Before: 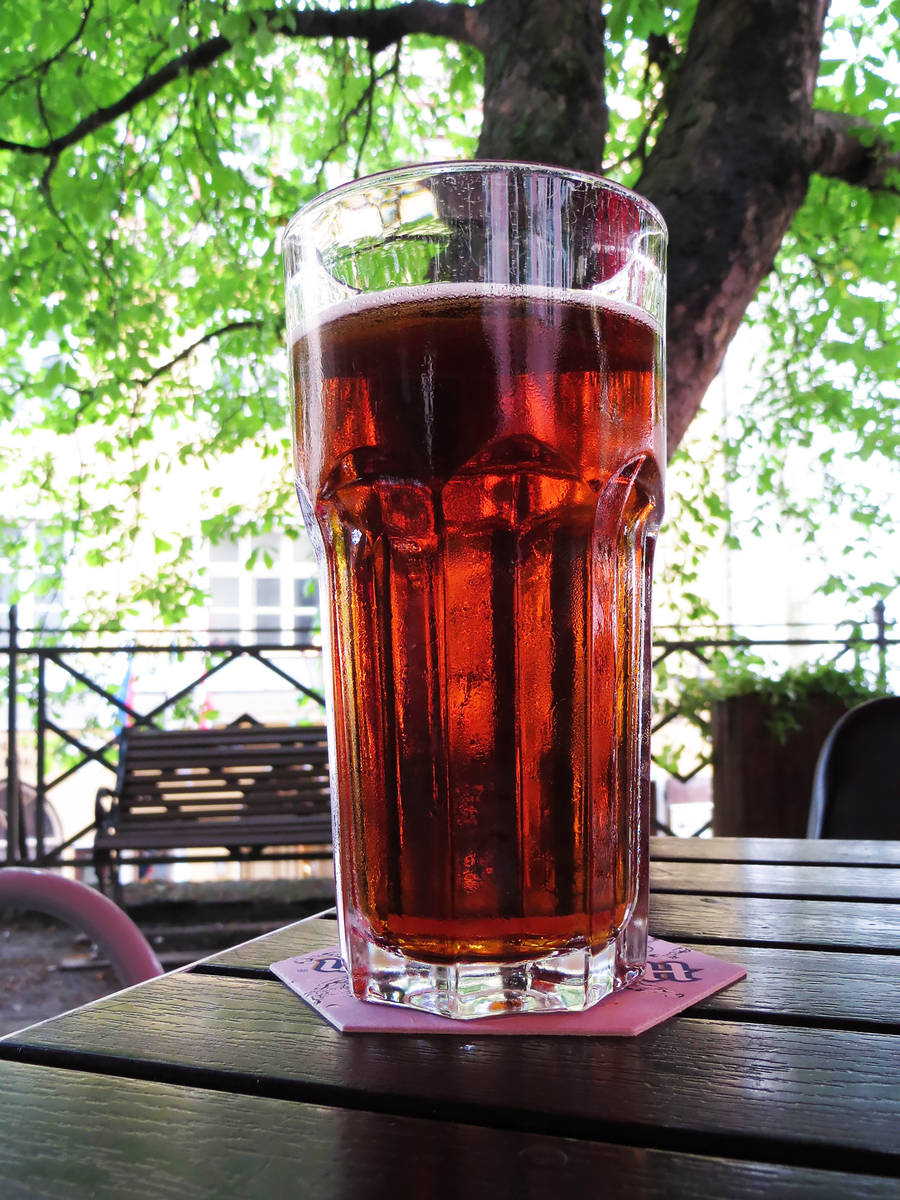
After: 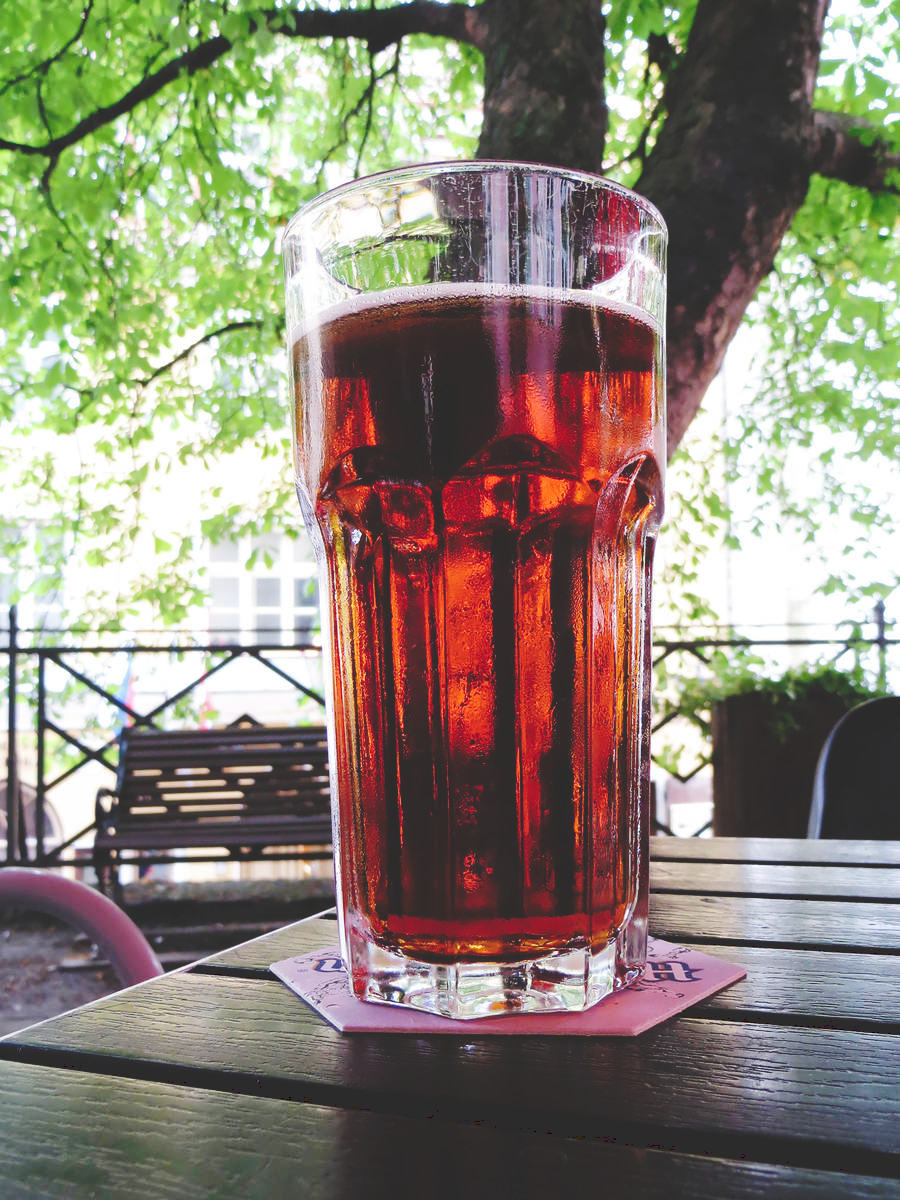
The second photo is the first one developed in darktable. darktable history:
tone curve: curves: ch0 [(0, 0) (0.003, 0.177) (0.011, 0.177) (0.025, 0.176) (0.044, 0.178) (0.069, 0.186) (0.1, 0.194) (0.136, 0.203) (0.177, 0.223) (0.224, 0.255) (0.277, 0.305) (0.335, 0.383) (0.399, 0.467) (0.468, 0.546) (0.543, 0.616) (0.623, 0.694) (0.709, 0.764) (0.801, 0.834) (0.898, 0.901) (1, 1)], preserve colors none
contrast brightness saturation: saturation -0.053
